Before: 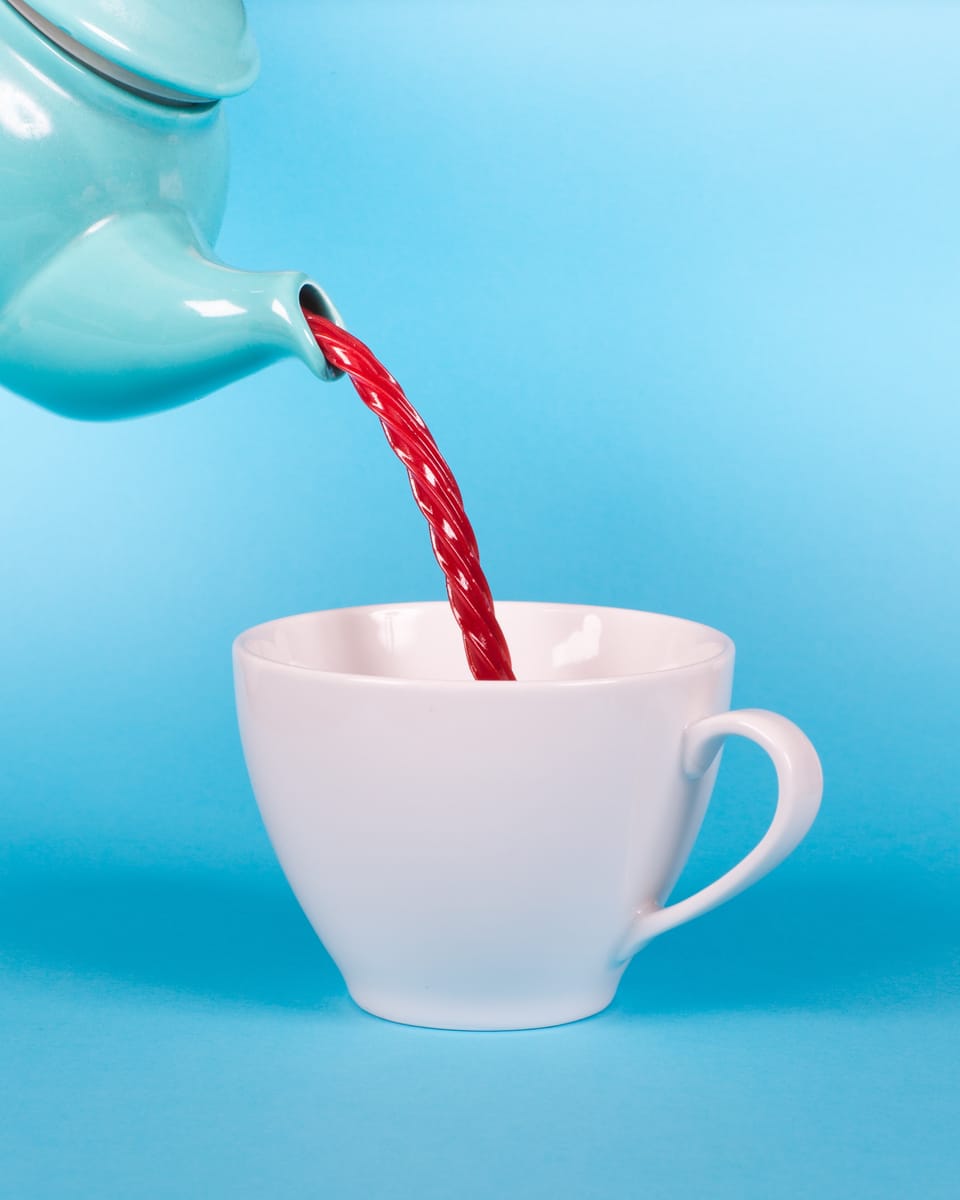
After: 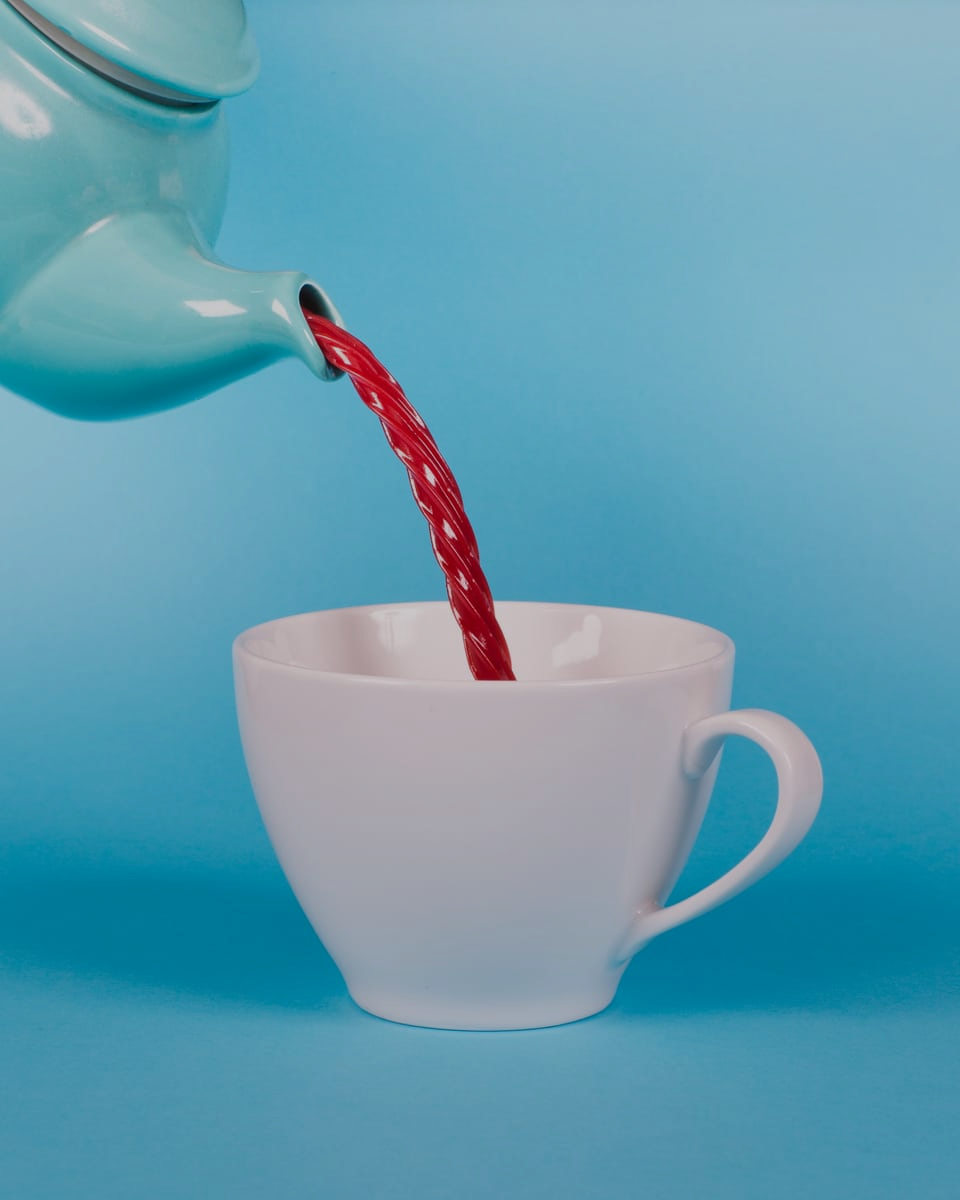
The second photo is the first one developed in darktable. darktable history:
exposure: black level correction 0, exposure -0.766 EV, compensate highlight preservation false
white balance: emerald 1
